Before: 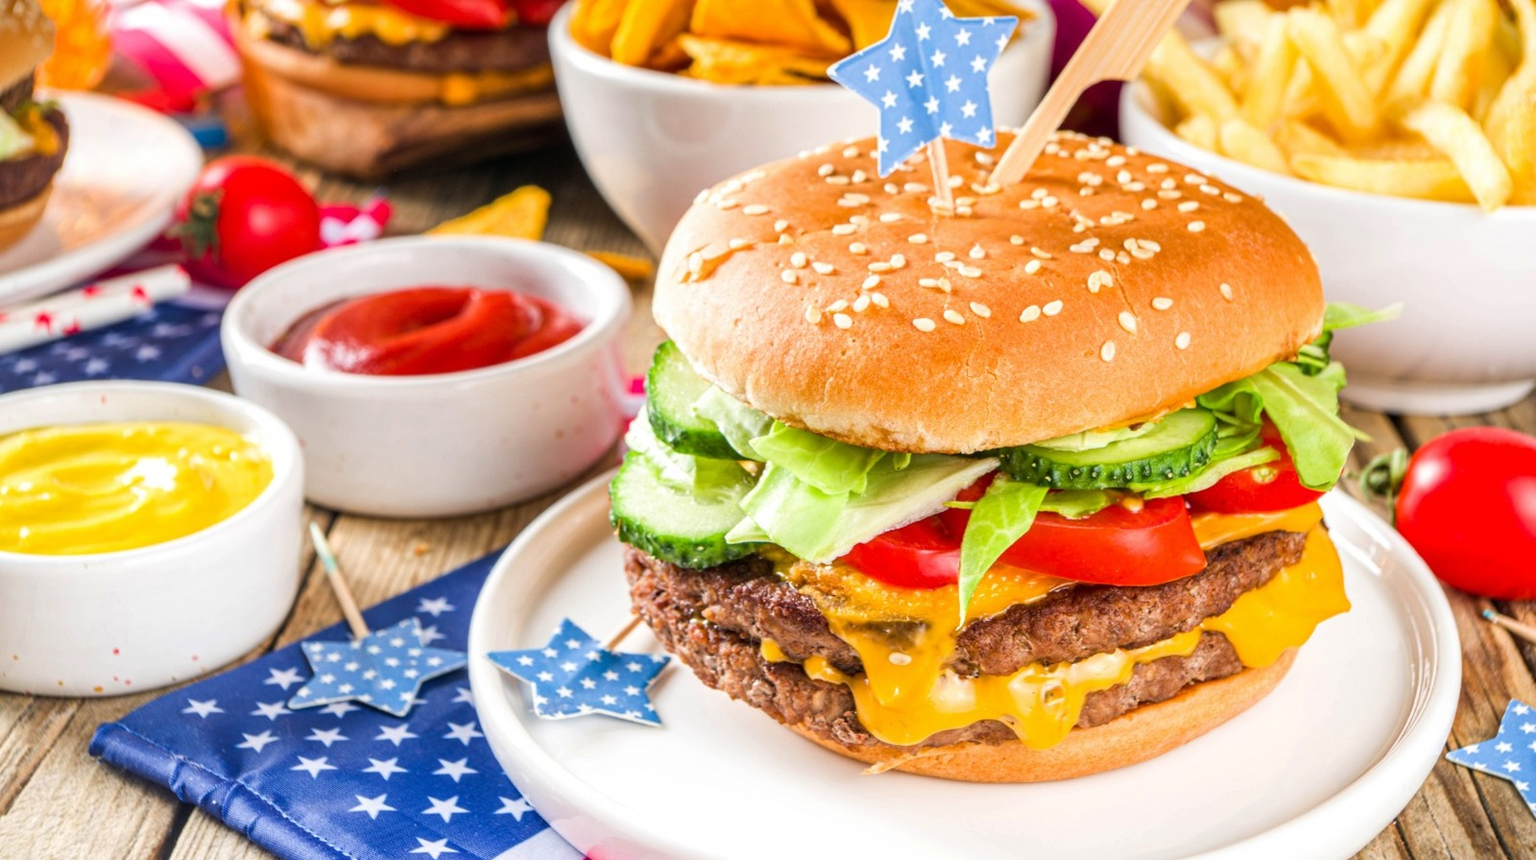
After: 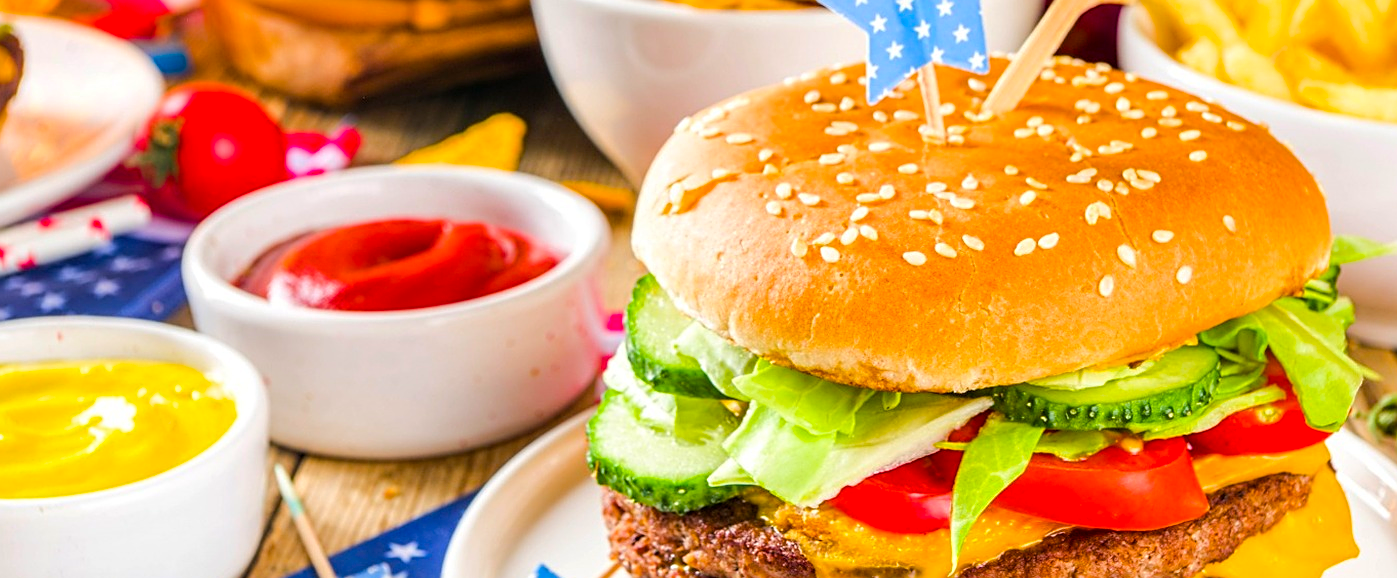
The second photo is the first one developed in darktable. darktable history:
color balance rgb: perceptual saturation grading › global saturation 25%, perceptual brilliance grading › mid-tones 10%, perceptual brilliance grading › shadows 15%, global vibrance 20%
tone equalizer: on, module defaults
sharpen: on, module defaults
crop: left 3.015%, top 8.969%, right 9.647%, bottom 26.457%
